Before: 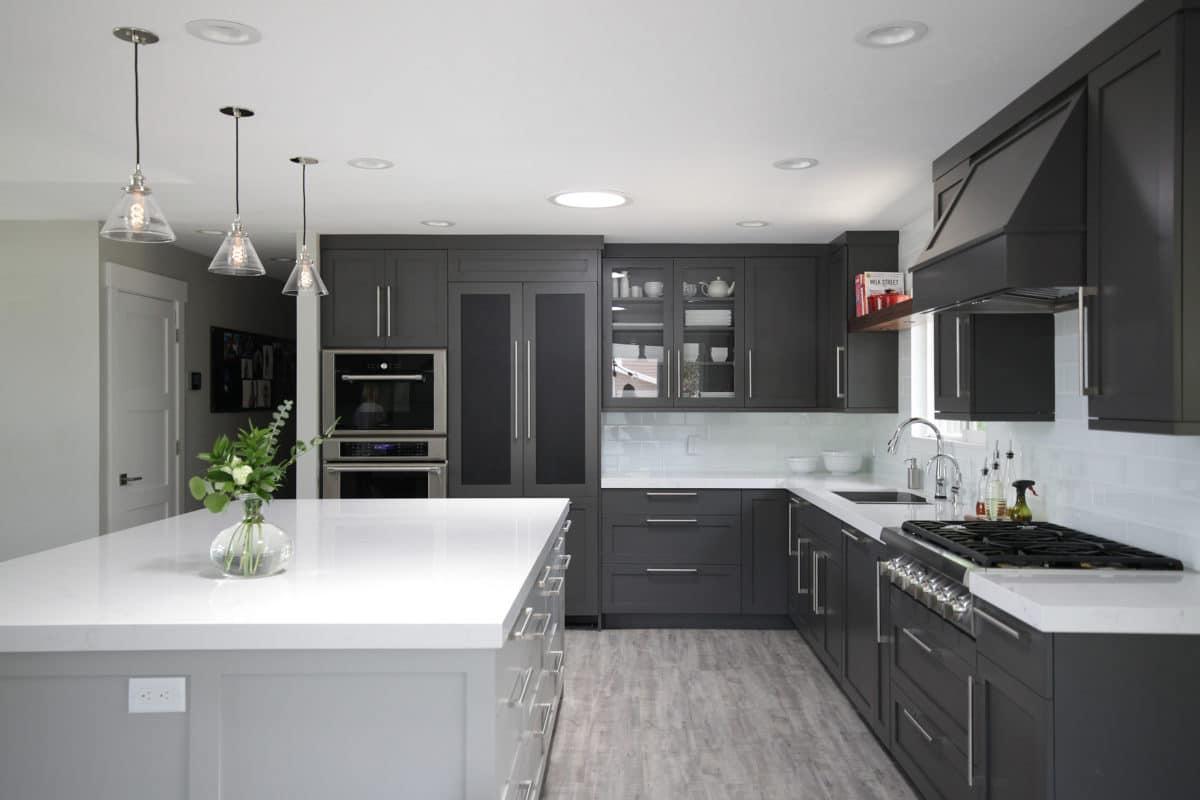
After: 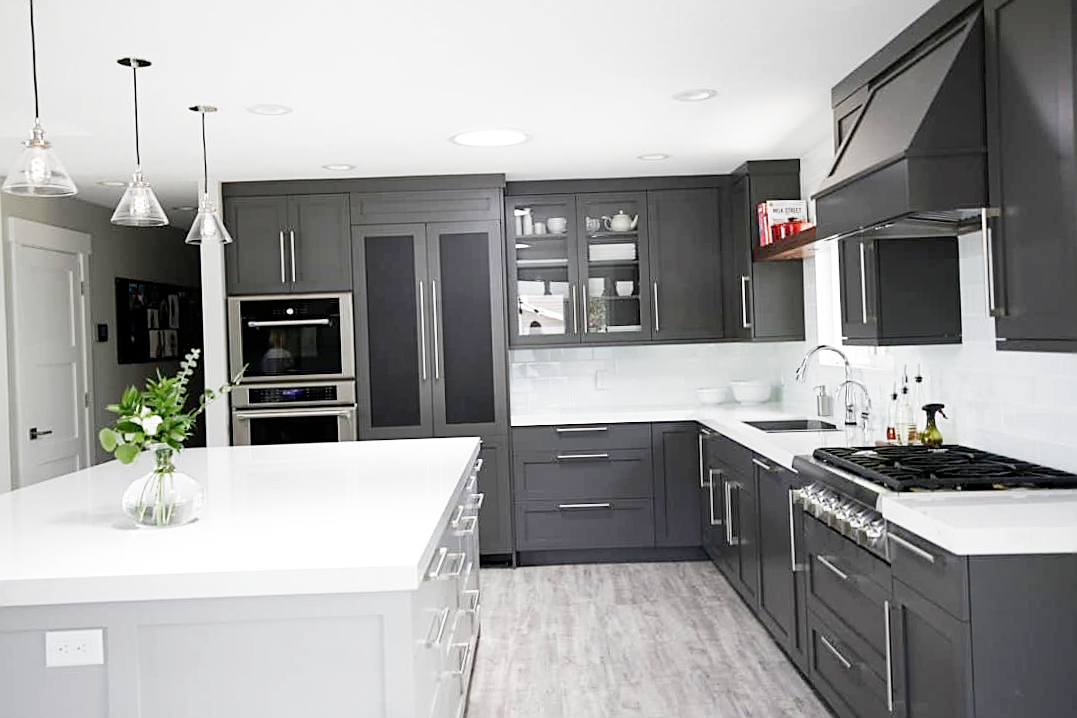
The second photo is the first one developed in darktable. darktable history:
crop and rotate: angle 1.96°, left 5.673%, top 5.673%
filmic rgb: middle gray luminance 9.23%, black relative exposure -10.55 EV, white relative exposure 3.45 EV, threshold 6 EV, target black luminance 0%, hardness 5.98, latitude 59.69%, contrast 1.087, highlights saturation mix 5%, shadows ↔ highlights balance 29.23%, add noise in highlights 0, preserve chrominance no, color science v3 (2019), use custom middle-gray values true, iterations of high-quality reconstruction 0, contrast in highlights soft, enable highlight reconstruction true
sharpen: on, module defaults
